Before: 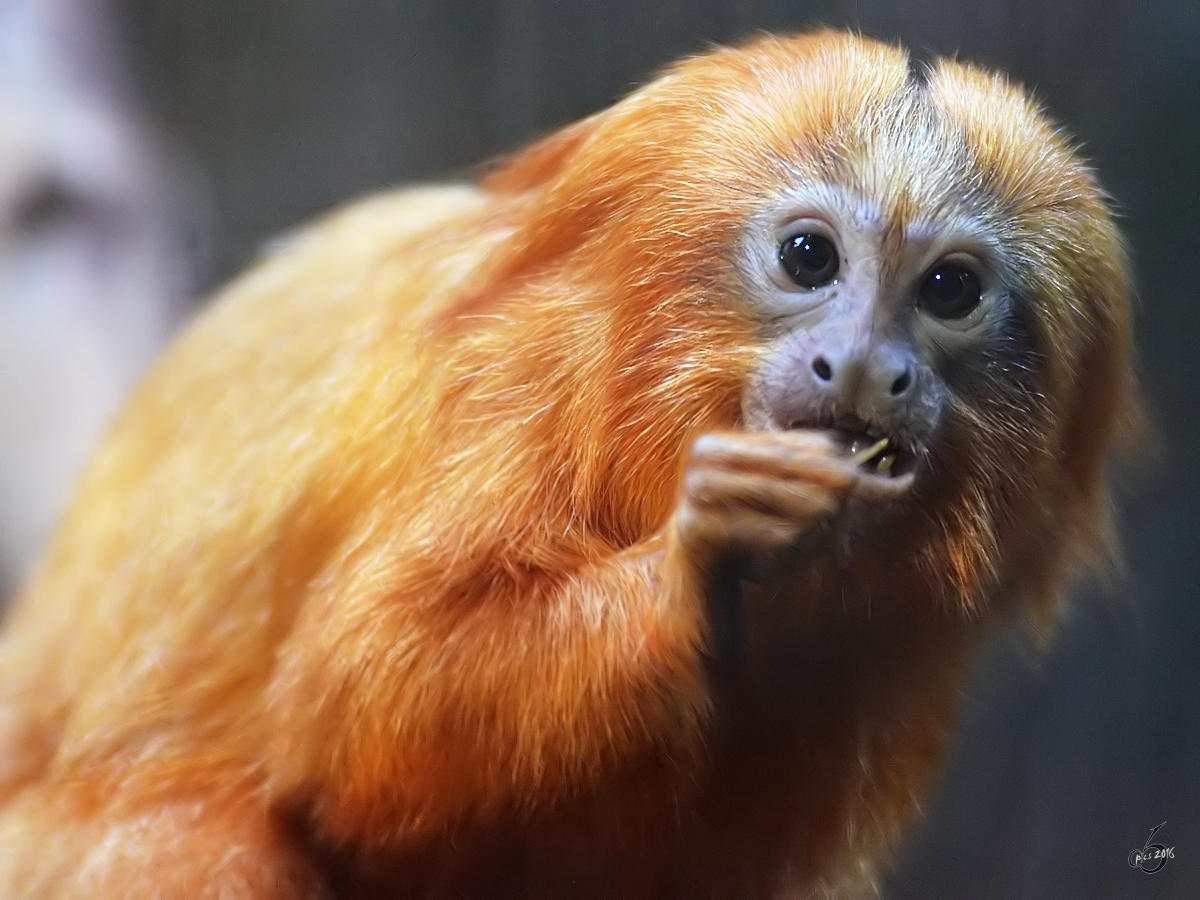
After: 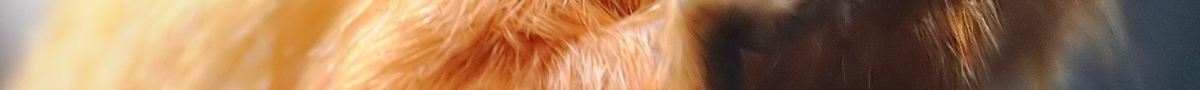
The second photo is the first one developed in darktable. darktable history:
crop and rotate: top 59.084%, bottom 30.916%
tone curve: curves: ch0 [(0, 0) (0.003, 0.004) (0.011, 0.015) (0.025, 0.033) (0.044, 0.058) (0.069, 0.091) (0.1, 0.131) (0.136, 0.178) (0.177, 0.232) (0.224, 0.294) (0.277, 0.362) (0.335, 0.434) (0.399, 0.512) (0.468, 0.582) (0.543, 0.646) (0.623, 0.713) (0.709, 0.783) (0.801, 0.876) (0.898, 0.938) (1, 1)], preserve colors none
